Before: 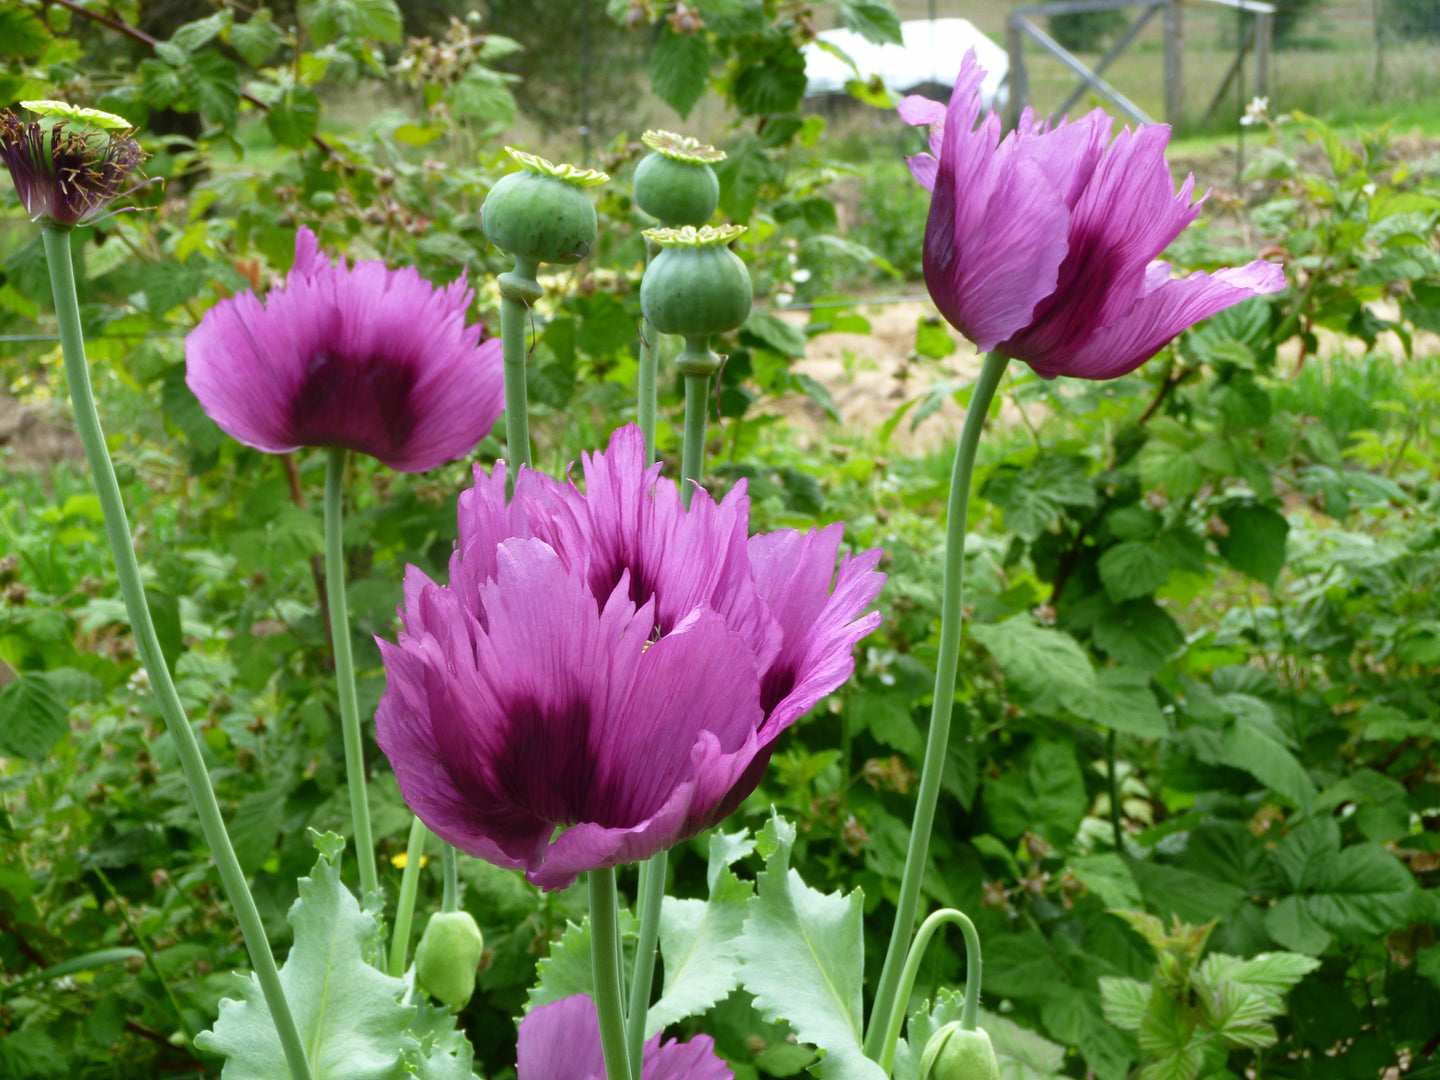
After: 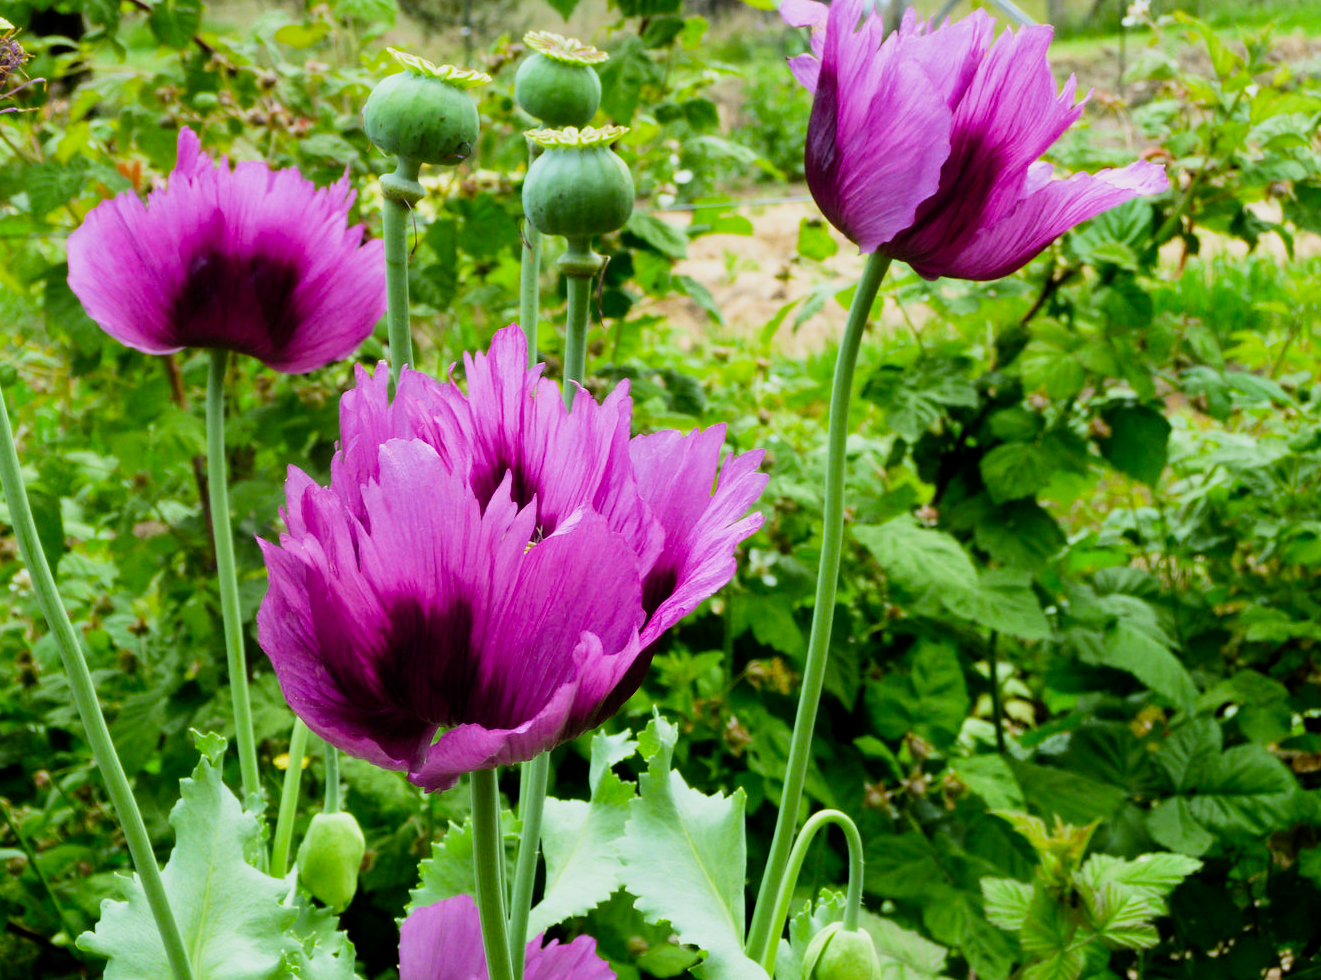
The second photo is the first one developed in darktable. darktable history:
crop and rotate: left 8.262%, top 9.226%
filmic rgb: black relative exposure -8.79 EV, white relative exposure 4.98 EV, threshold 6 EV, target black luminance 0%, hardness 3.77, latitude 66.34%, contrast 0.822, highlights saturation mix 10%, shadows ↔ highlights balance 20%, add noise in highlights 0.1, color science v4 (2020), iterations of high-quality reconstruction 0, type of noise poissonian, enable highlight reconstruction true
tone equalizer: -8 EV -1.08 EV, -7 EV -1.01 EV, -6 EV -0.867 EV, -5 EV -0.578 EV, -3 EV 0.578 EV, -2 EV 0.867 EV, -1 EV 1.01 EV, +0 EV 1.08 EV, edges refinement/feathering 500, mask exposure compensation -1.57 EV, preserve details no
